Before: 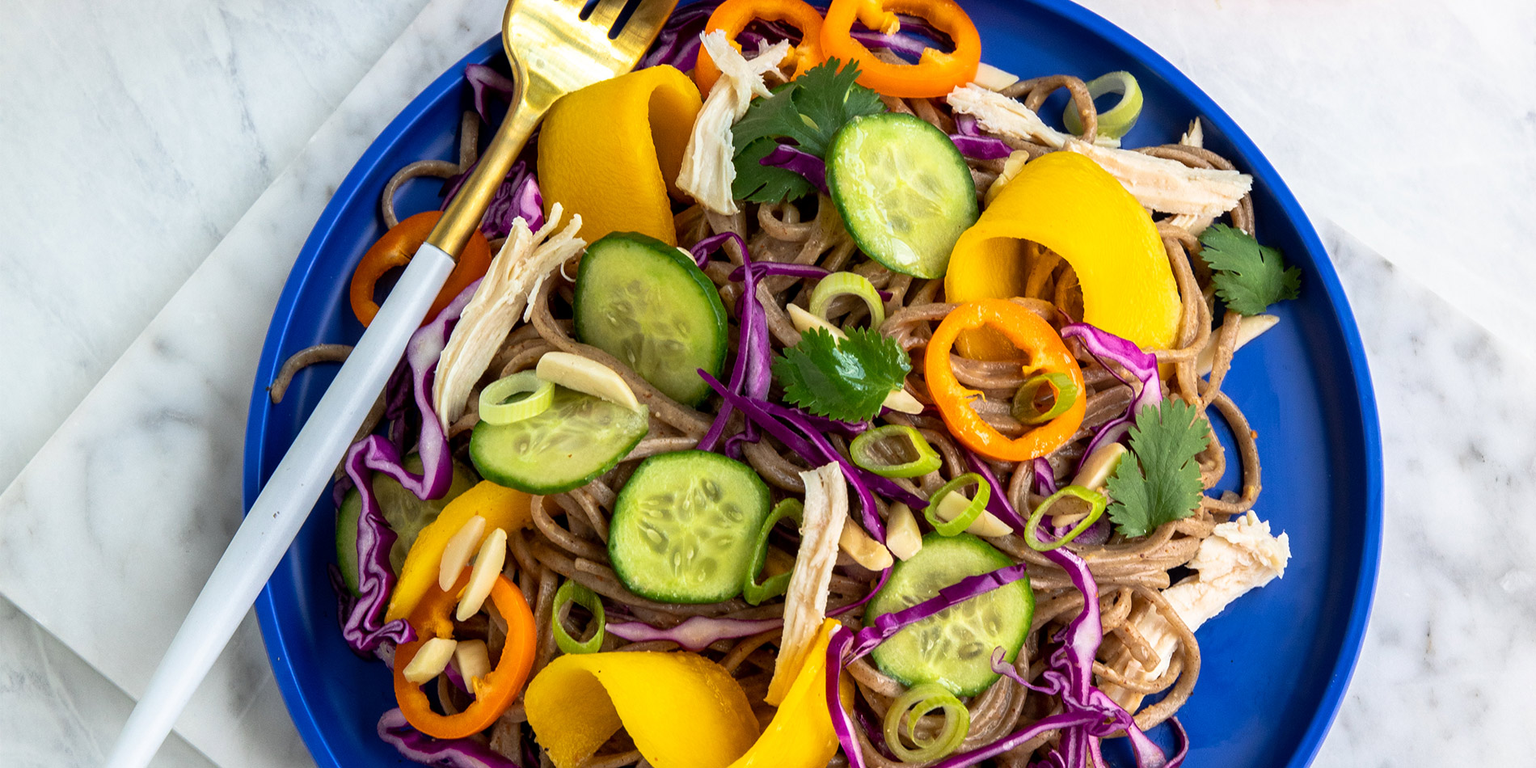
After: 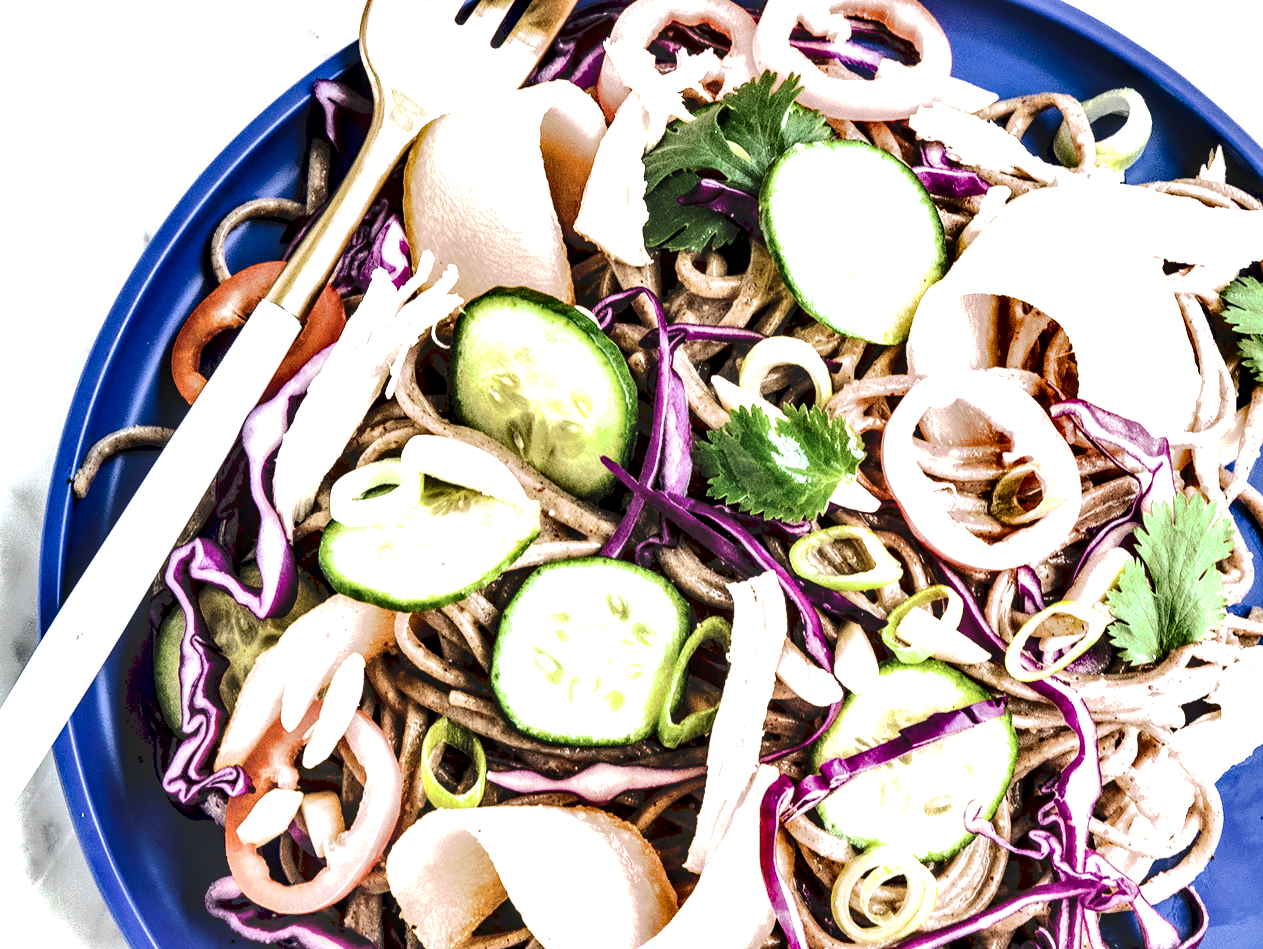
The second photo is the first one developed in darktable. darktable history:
tone equalizer: -8 EV -0.742 EV, -7 EV -0.684 EV, -6 EV -0.616 EV, -5 EV -0.397 EV, -3 EV 0.369 EV, -2 EV 0.6 EV, -1 EV 0.697 EV, +0 EV 0.779 EV, edges refinement/feathering 500, mask exposure compensation -1.57 EV, preserve details no
shadows and highlights: low approximation 0.01, soften with gaussian
crop and rotate: left 13.851%, right 19.656%
exposure: black level correction 0, exposure 1.2 EV, compensate exposure bias true, compensate highlight preservation false
local contrast: highlights 80%, shadows 58%, detail 175%, midtone range 0.603
filmic rgb: black relative exposure -3.98 EV, white relative exposure 2.99 EV, hardness 2.99, contrast 1.396
tone curve: curves: ch0 [(0, 0) (0.003, 0.298) (0.011, 0.298) (0.025, 0.298) (0.044, 0.3) (0.069, 0.302) (0.1, 0.312) (0.136, 0.329) (0.177, 0.354) (0.224, 0.376) (0.277, 0.408) (0.335, 0.453) (0.399, 0.503) (0.468, 0.562) (0.543, 0.623) (0.623, 0.686) (0.709, 0.754) (0.801, 0.825) (0.898, 0.873) (1, 1)], preserve colors none
